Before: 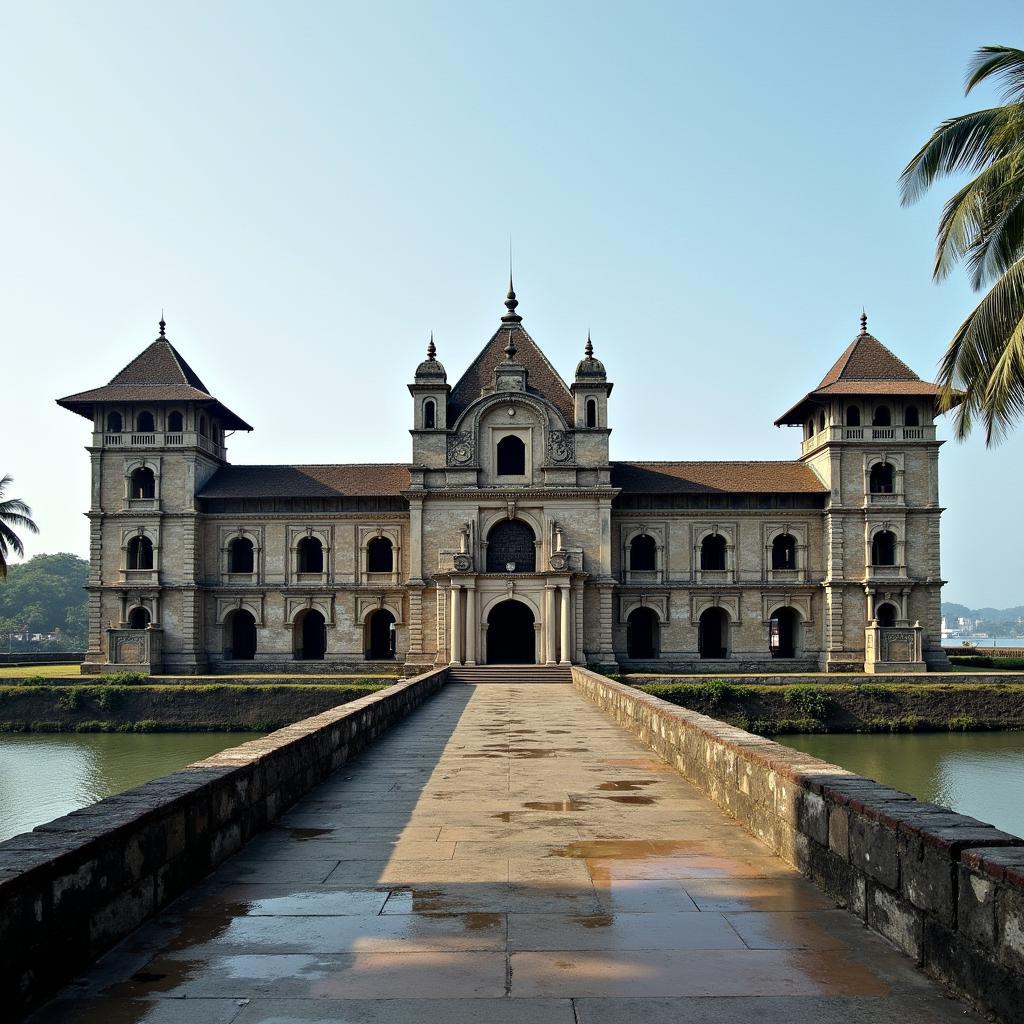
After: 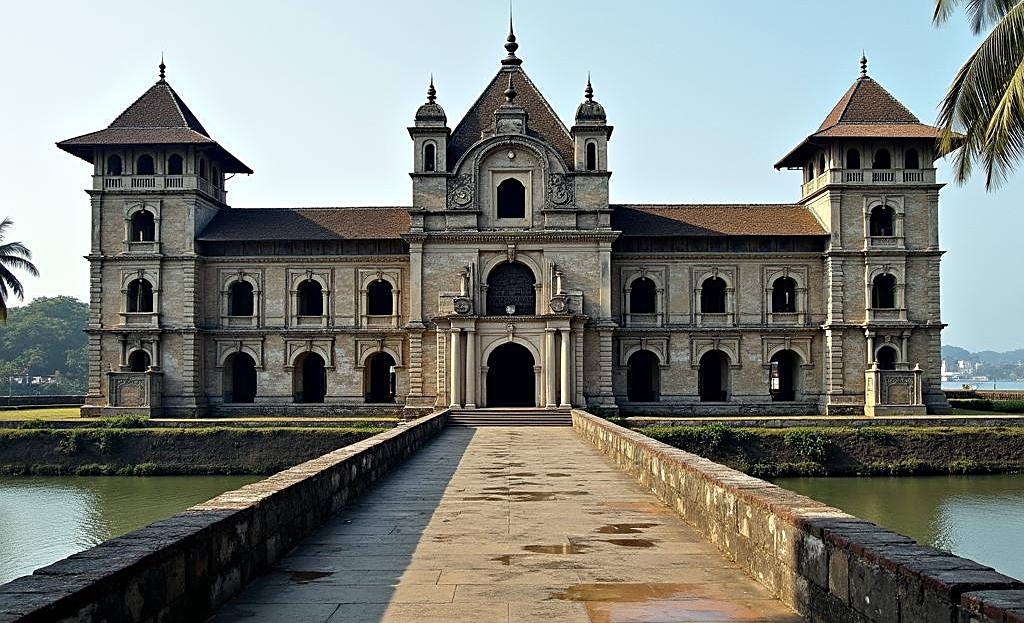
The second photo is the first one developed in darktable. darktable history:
crop and rotate: top 25.138%, bottom 13.996%
sharpen: on, module defaults
